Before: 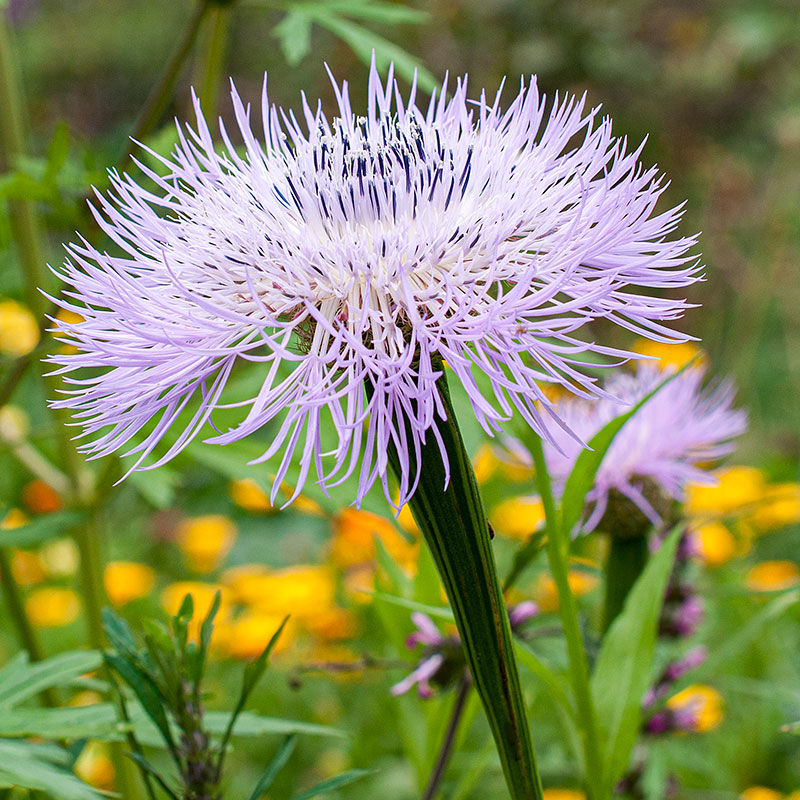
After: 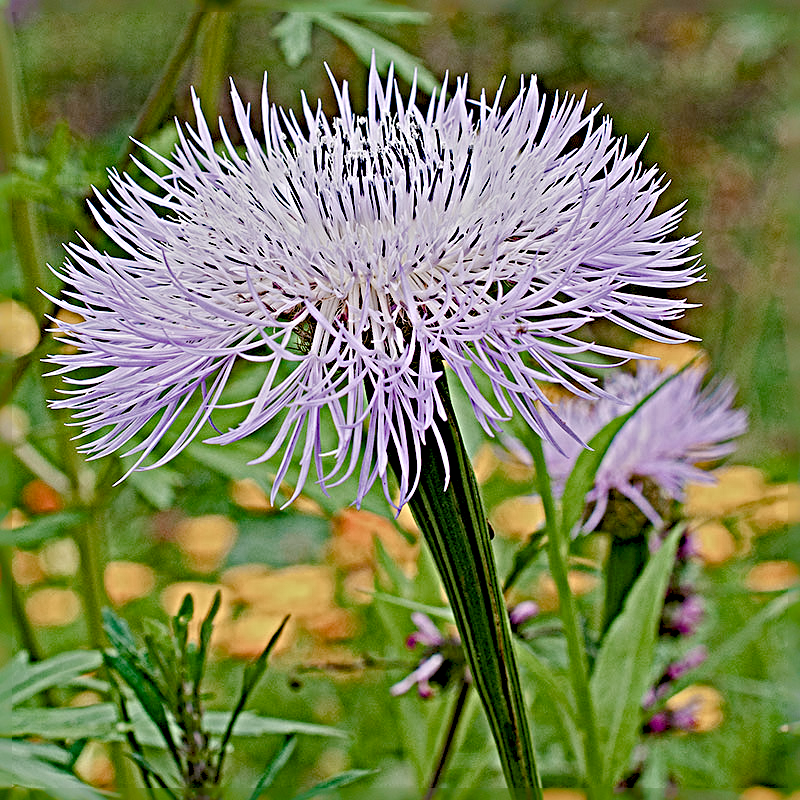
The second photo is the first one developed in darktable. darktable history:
color balance rgb: shadows lift › chroma 1%, shadows lift › hue 113°, highlights gain › chroma 0.2%, highlights gain › hue 333°, perceptual saturation grading › global saturation 20%, perceptual saturation grading › highlights -50%, perceptual saturation grading › shadows 25%, contrast -30%
sharpen: radius 6.3, amount 1.8, threshold 0
